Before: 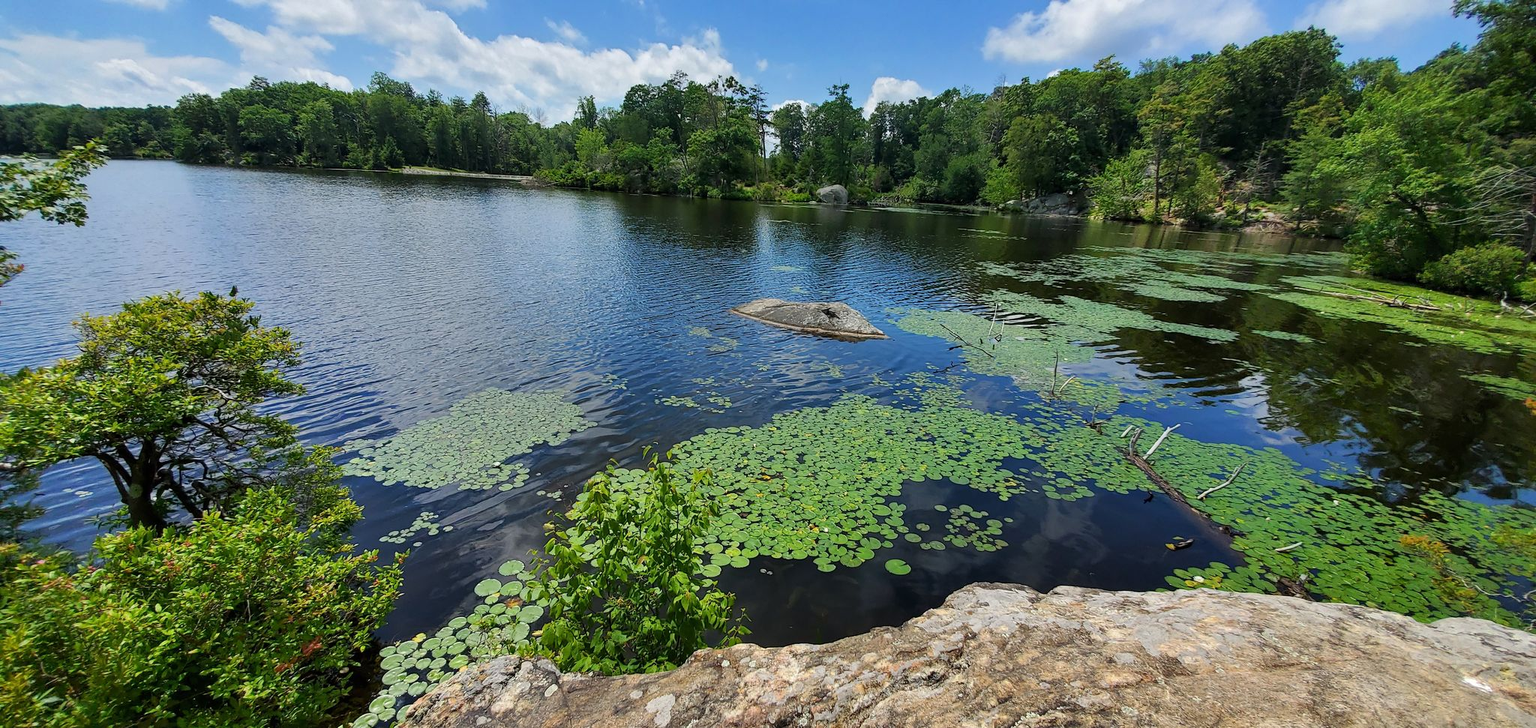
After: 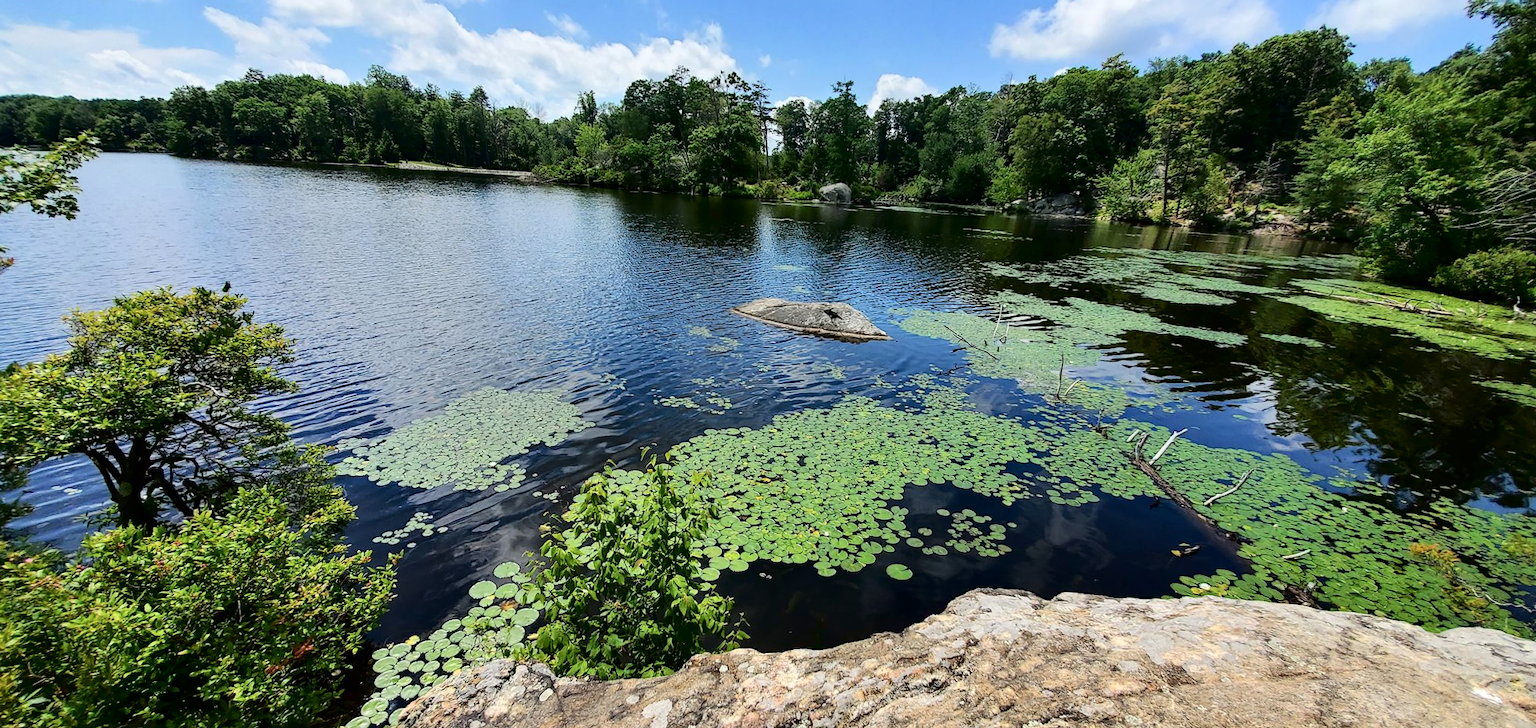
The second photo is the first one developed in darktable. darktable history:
crop and rotate: angle -0.42°
tone curve: curves: ch0 [(0, 0) (0.003, 0.003) (0.011, 0.005) (0.025, 0.008) (0.044, 0.012) (0.069, 0.02) (0.1, 0.031) (0.136, 0.047) (0.177, 0.088) (0.224, 0.141) (0.277, 0.222) (0.335, 0.32) (0.399, 0.422) (0.468, 0.523) (0.543, 0.623) (0.623, 0.716) (0.709, 0.796) (0.801, 0.878) (0.898, 0.957) (1, 1)], color space Lab, independent channels, preserve colors none
